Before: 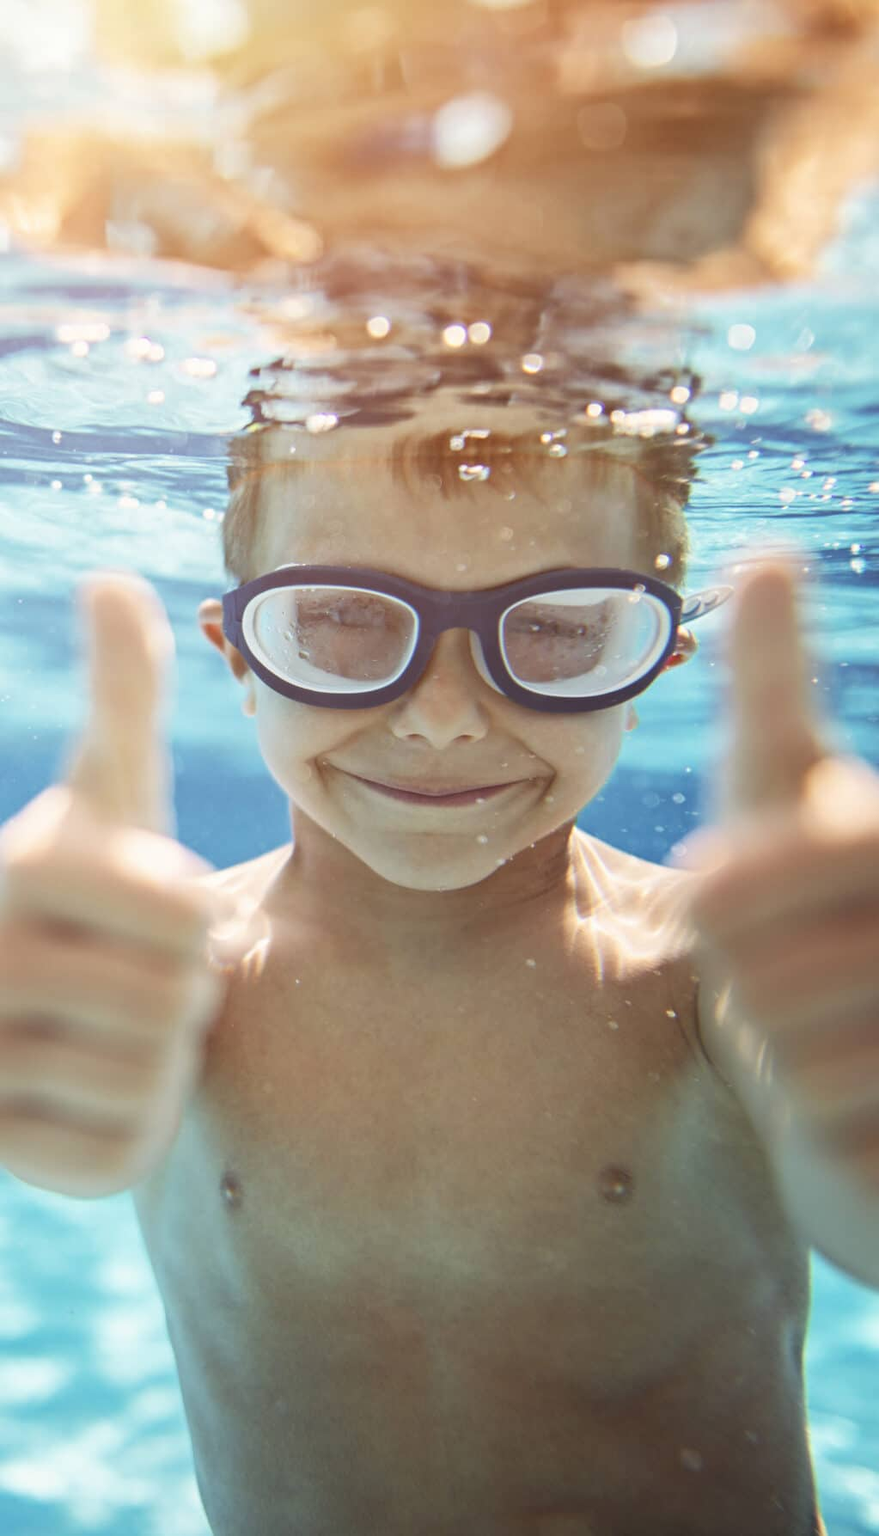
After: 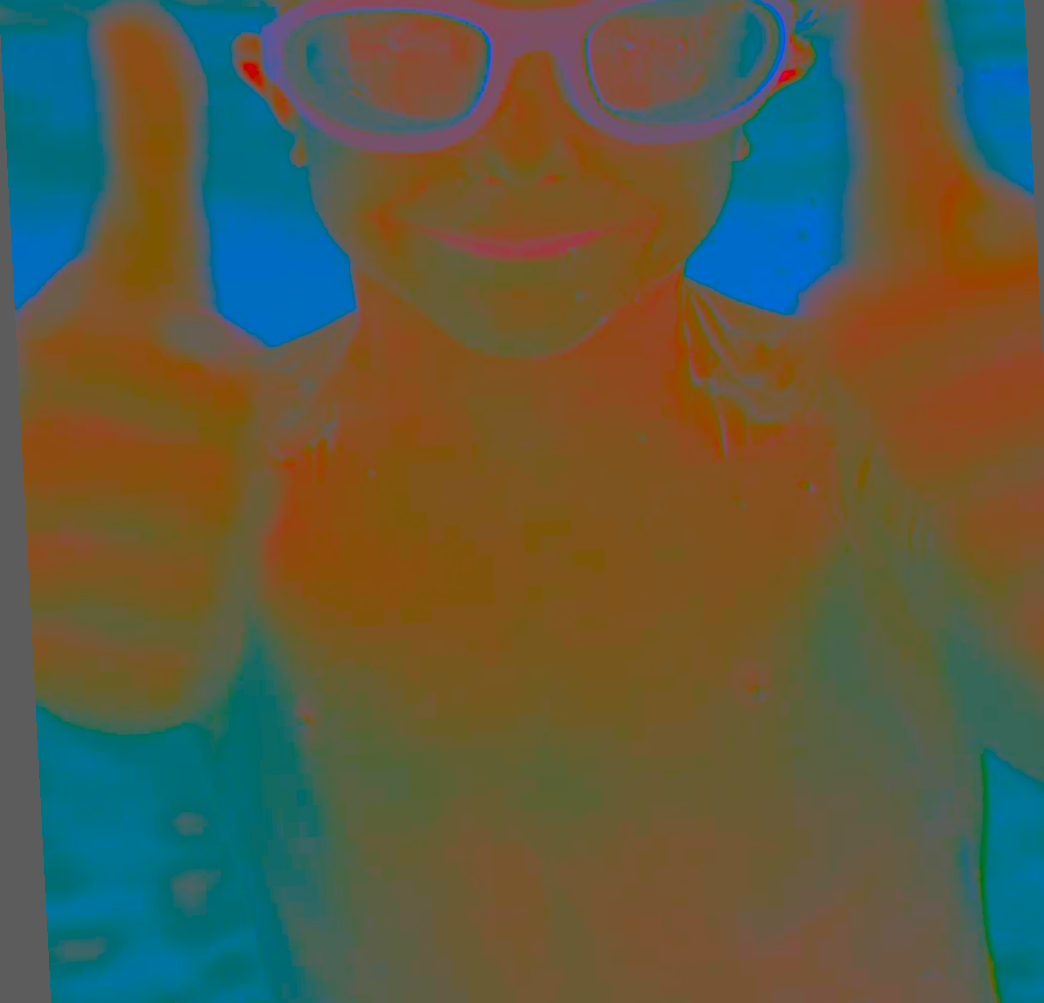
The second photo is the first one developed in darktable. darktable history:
crop and rotate: top 36.435%
rotate and perspective: rotation -3°, crop left 0.031, crop right 0.968, crop top 0.07, crop bottom 0.93
contrast brightness saturation: contrast -0.99, brightness -0.17, saturation 0.75
sharpen: radius 3.025, amount 0.757
exposure: black level correction 0.001, exposure 0.5 EV, compensate exposure bias true, compensate highlight preservation false
color balance: contrast 10%
